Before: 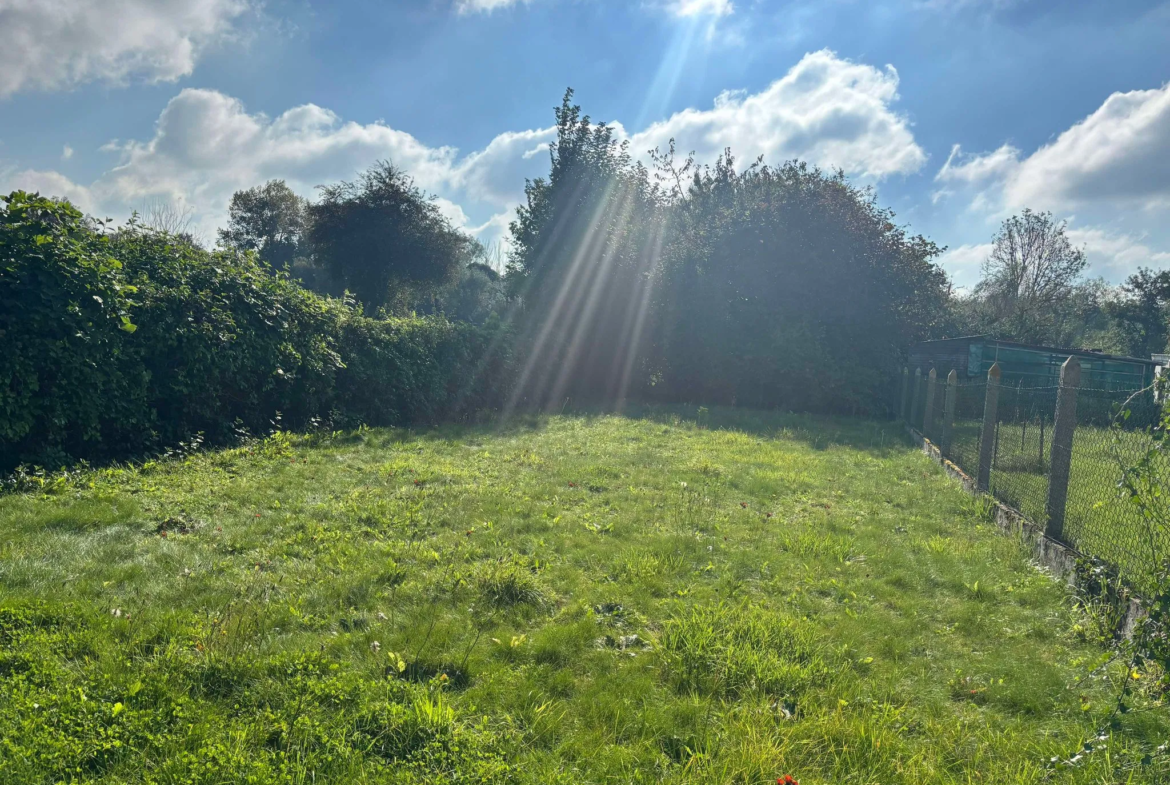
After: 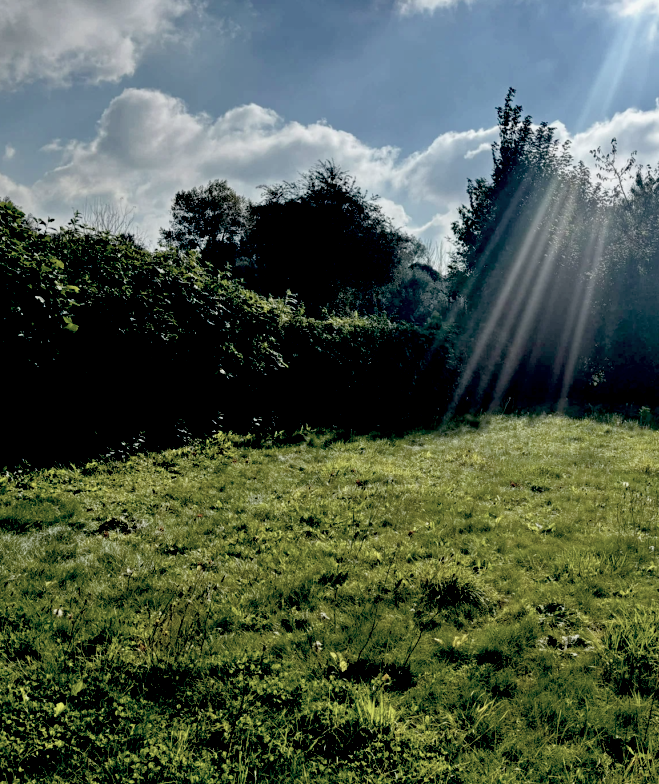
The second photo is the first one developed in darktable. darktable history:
crop: left 4.98%, right 38.653%
color correction: highlights b* 0.008, saturation 0.529
color balance rgb: perceptual saturation grading › global saturation 14.722%
exposure: black level correction 0.099, exposure -0.094 EV, compensate highlight preservation false
